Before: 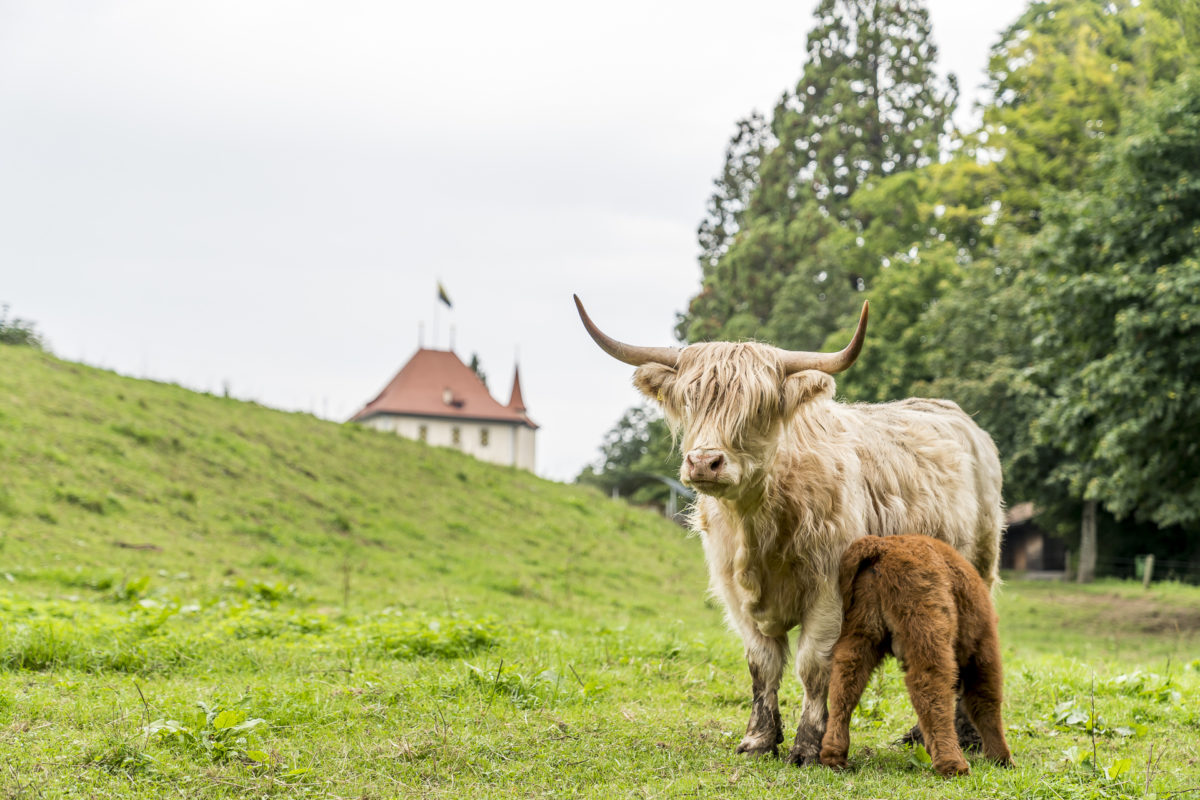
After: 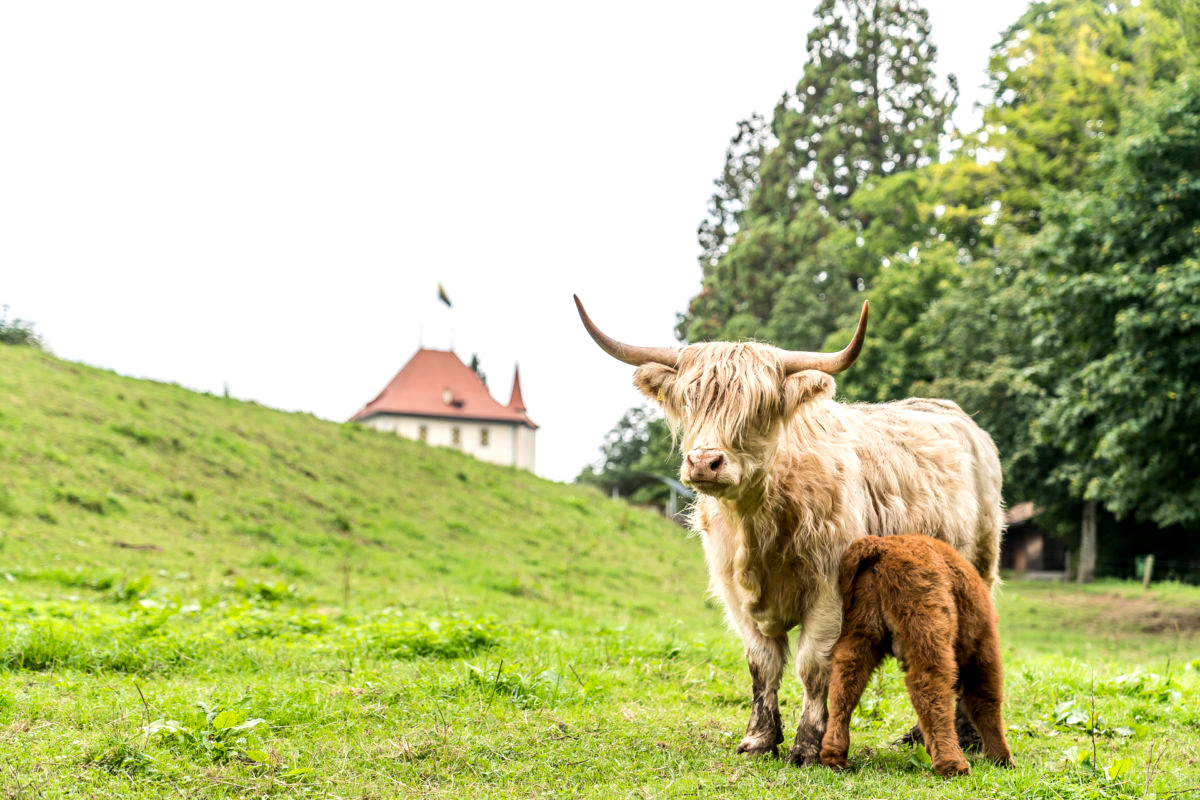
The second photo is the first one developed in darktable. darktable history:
tone equalizer: -8 EV -0.401 EV, -7 EV -0.37 EV, -6 EV -0.362 EV, -5 EV -0.246 EV, -3 EV 0.257 EV, -2 EV 0.314 EV, -1 EV 0.364 EV, +0 EV 0.441 EV, edges refinement/feathering 500, mask exposure compensation -1.57 EV, preserve details no
